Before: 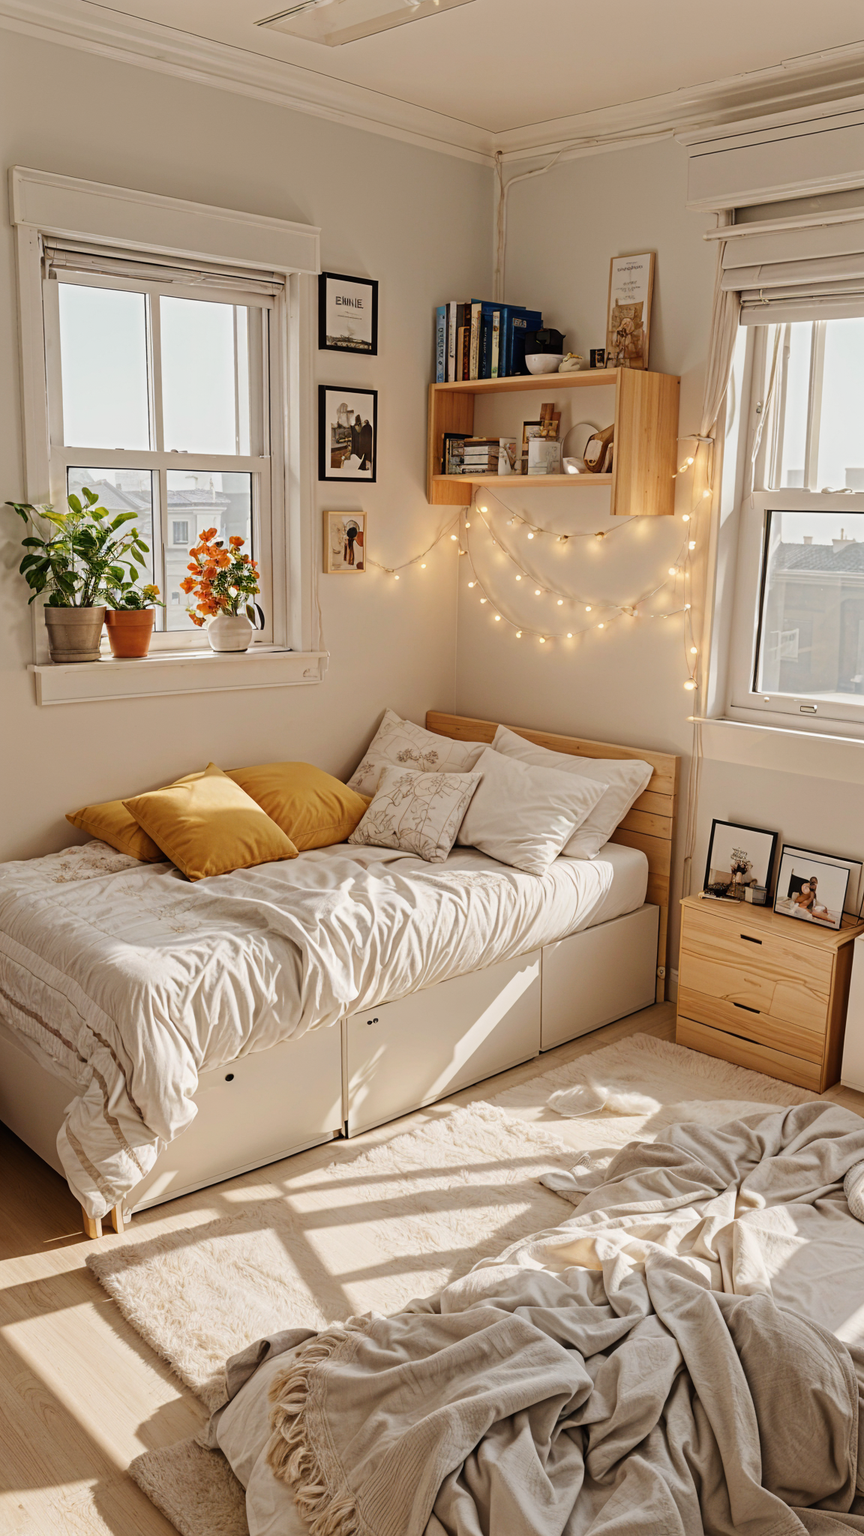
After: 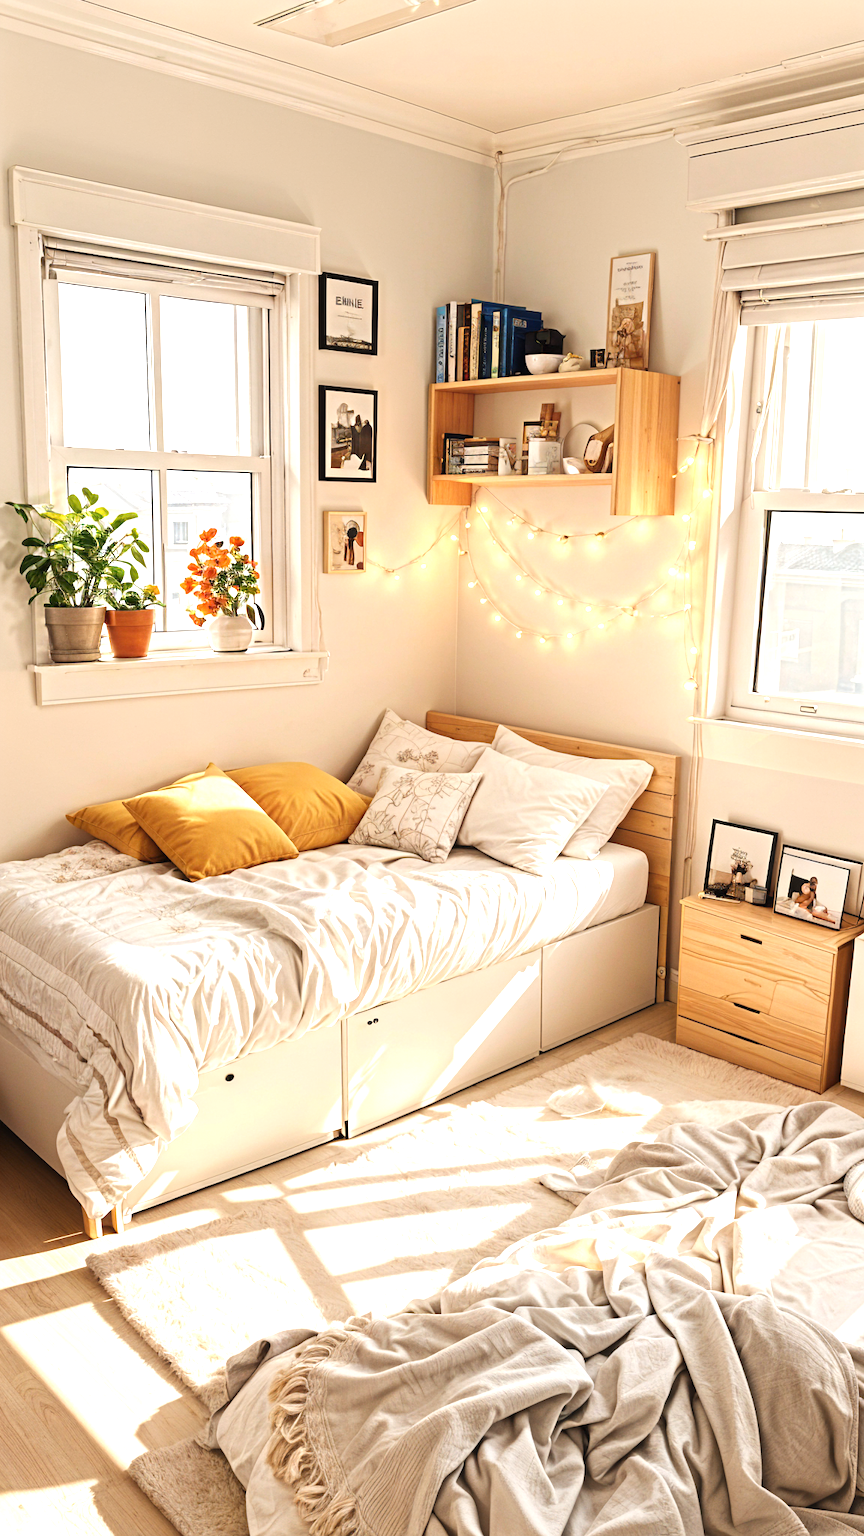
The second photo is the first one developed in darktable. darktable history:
exposure: black level correction 0, exposure 1.107 EV, compensate highlight preservation false
